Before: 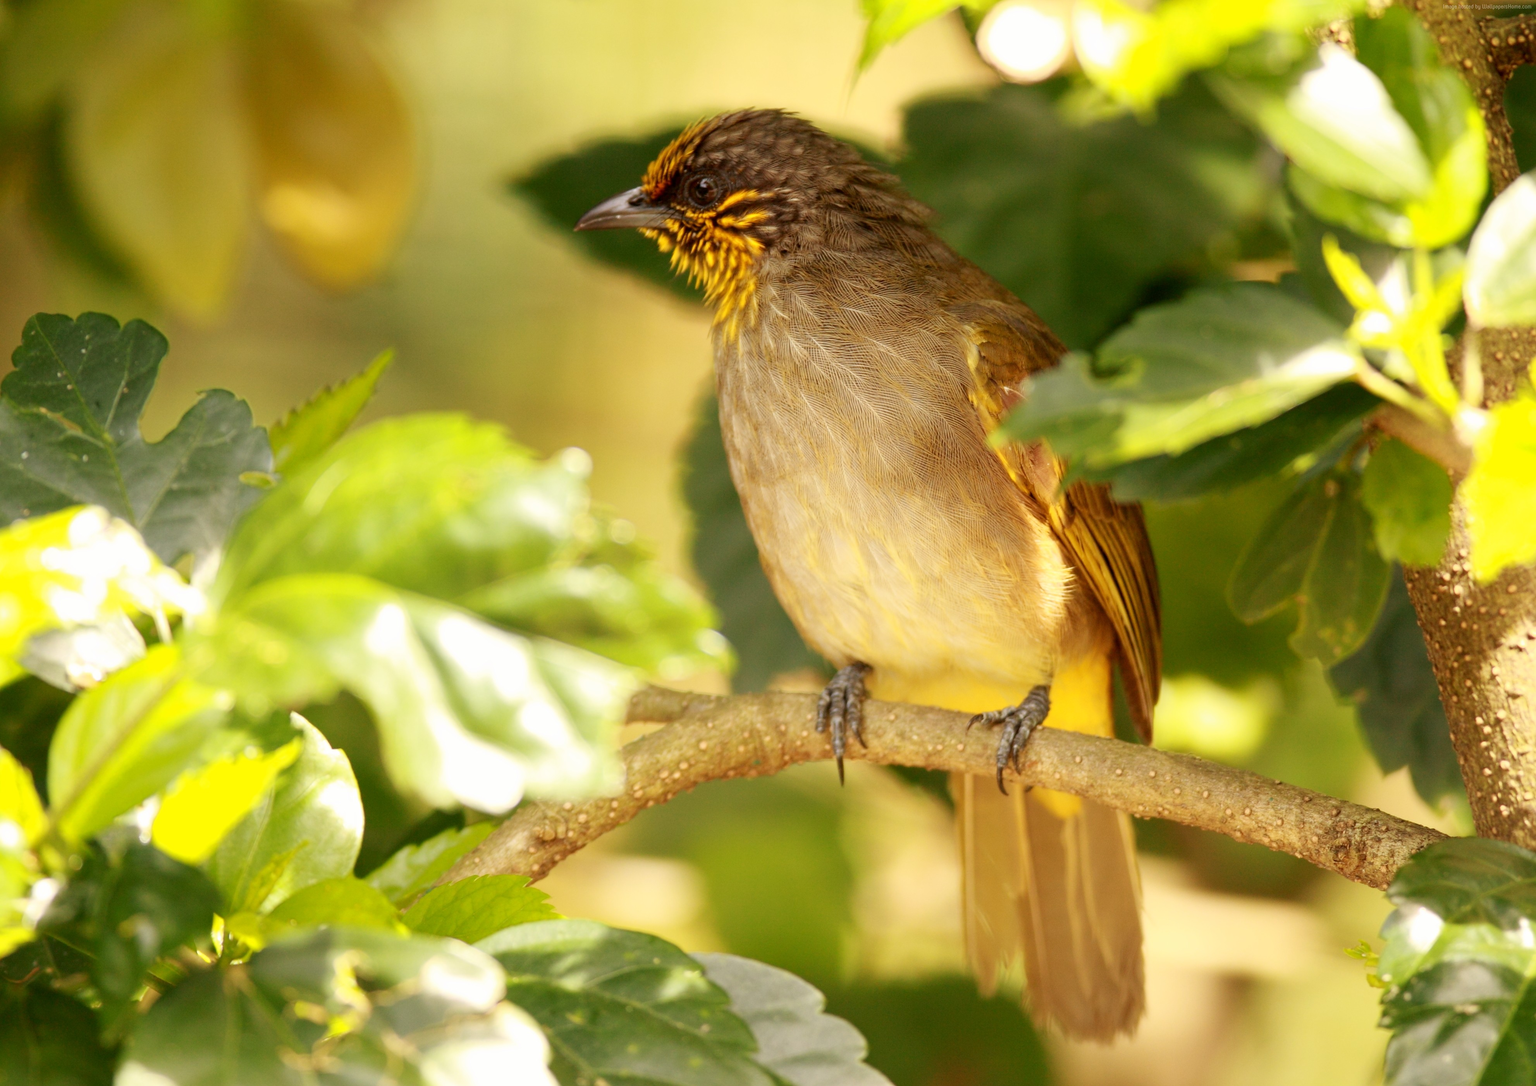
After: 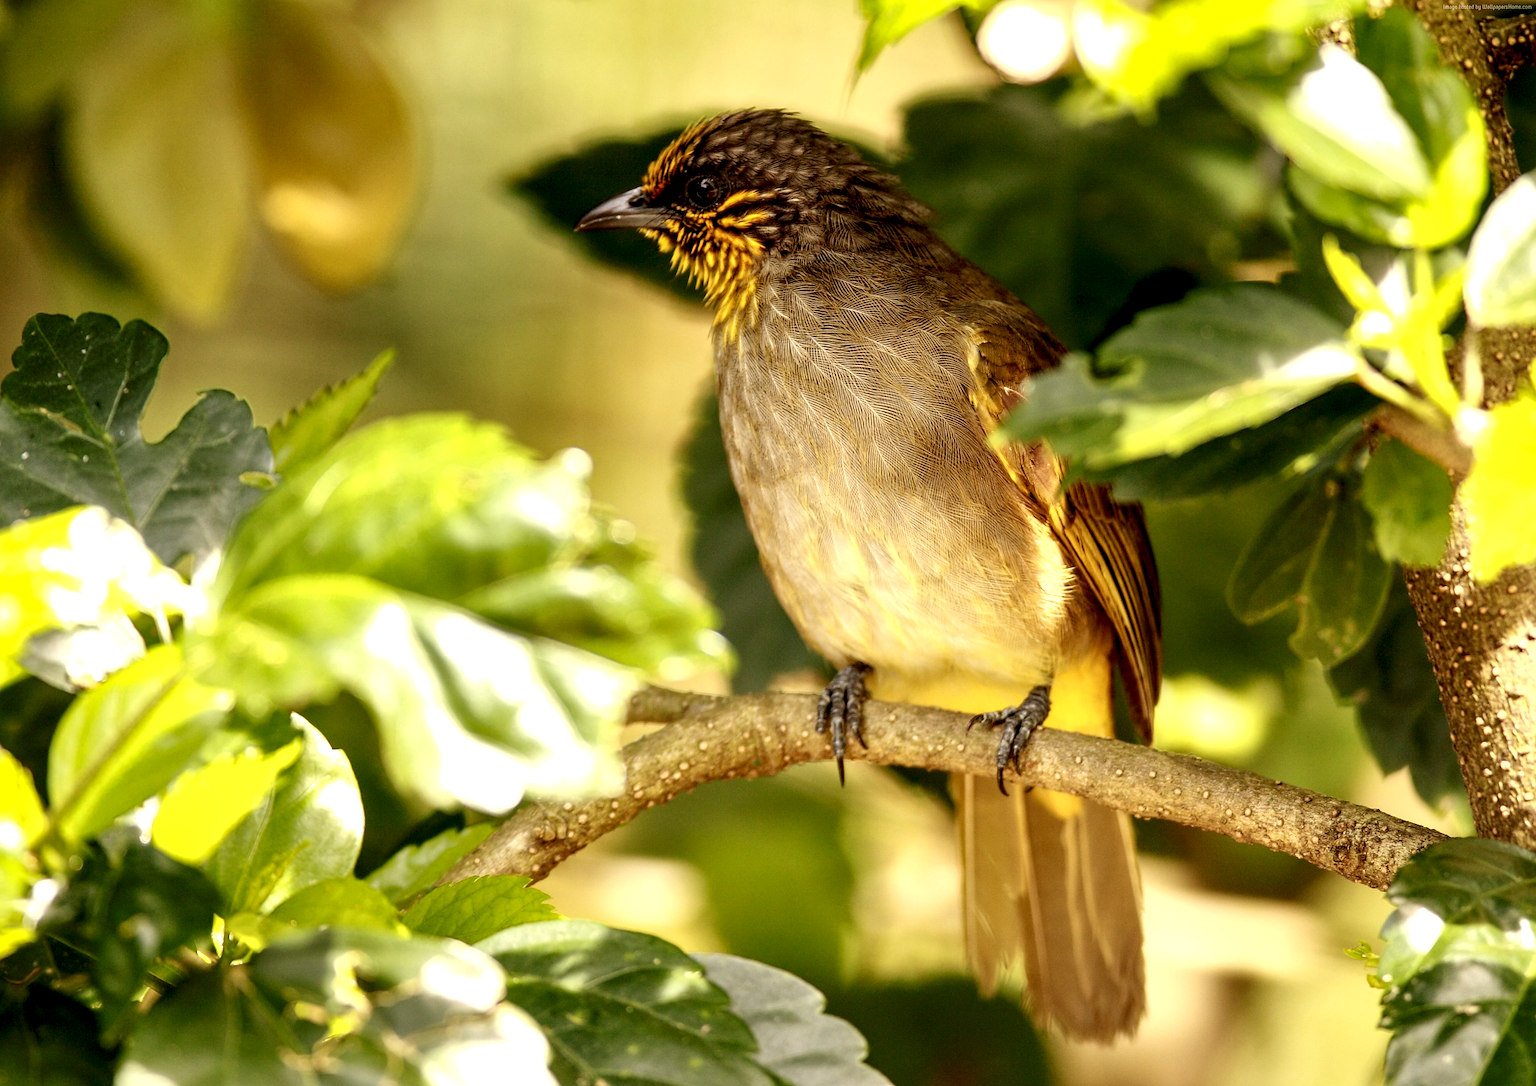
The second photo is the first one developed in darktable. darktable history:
shadows and highlights: shadows -20.04, white point adjustment -2.04, highlights -35.13
local contrast: highlights 81%, shadows 58%, detail 175%, midtone range 0.601
sharpen: on, module defaults
